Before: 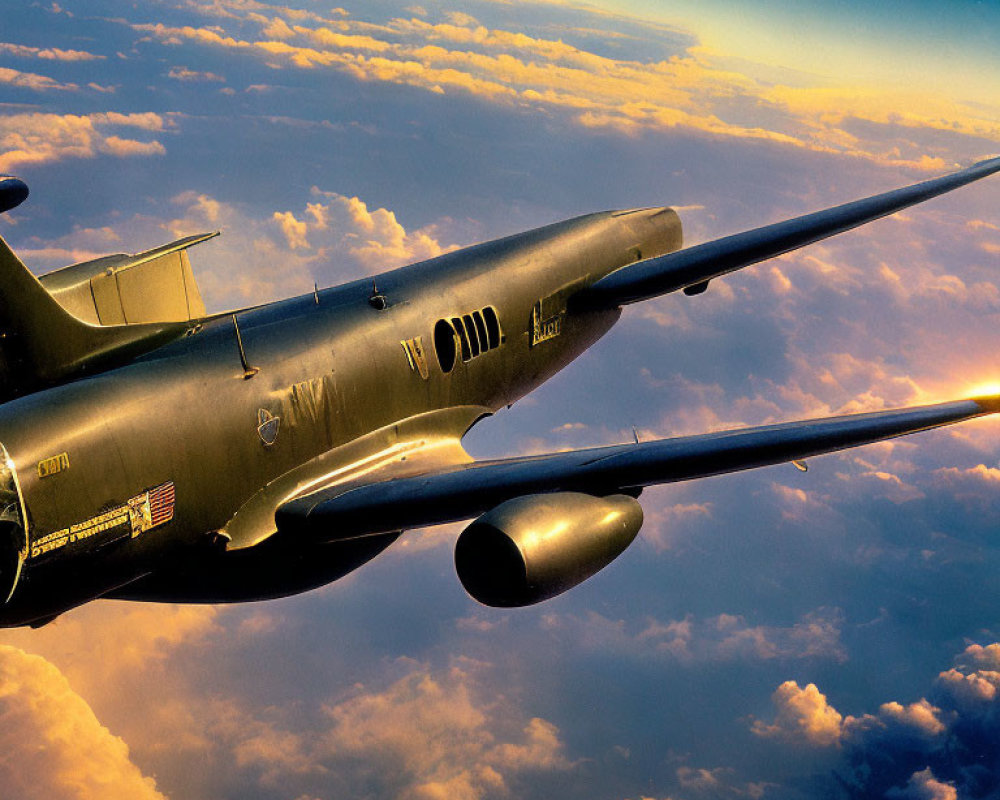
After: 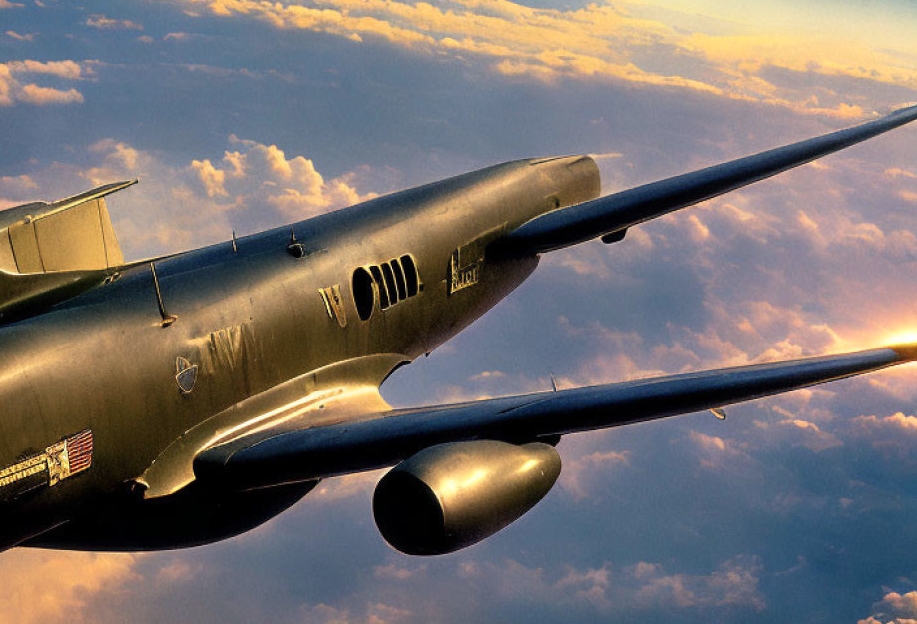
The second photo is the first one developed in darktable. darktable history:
color balance rgb: perceptual saturation grading › global saturation 0.893%, global vibrance -24.886%
shadows and highlights: shadows -1.45, highlights 39.54
crop: left 8.262%, top 6.554%, bottom 15.327%
